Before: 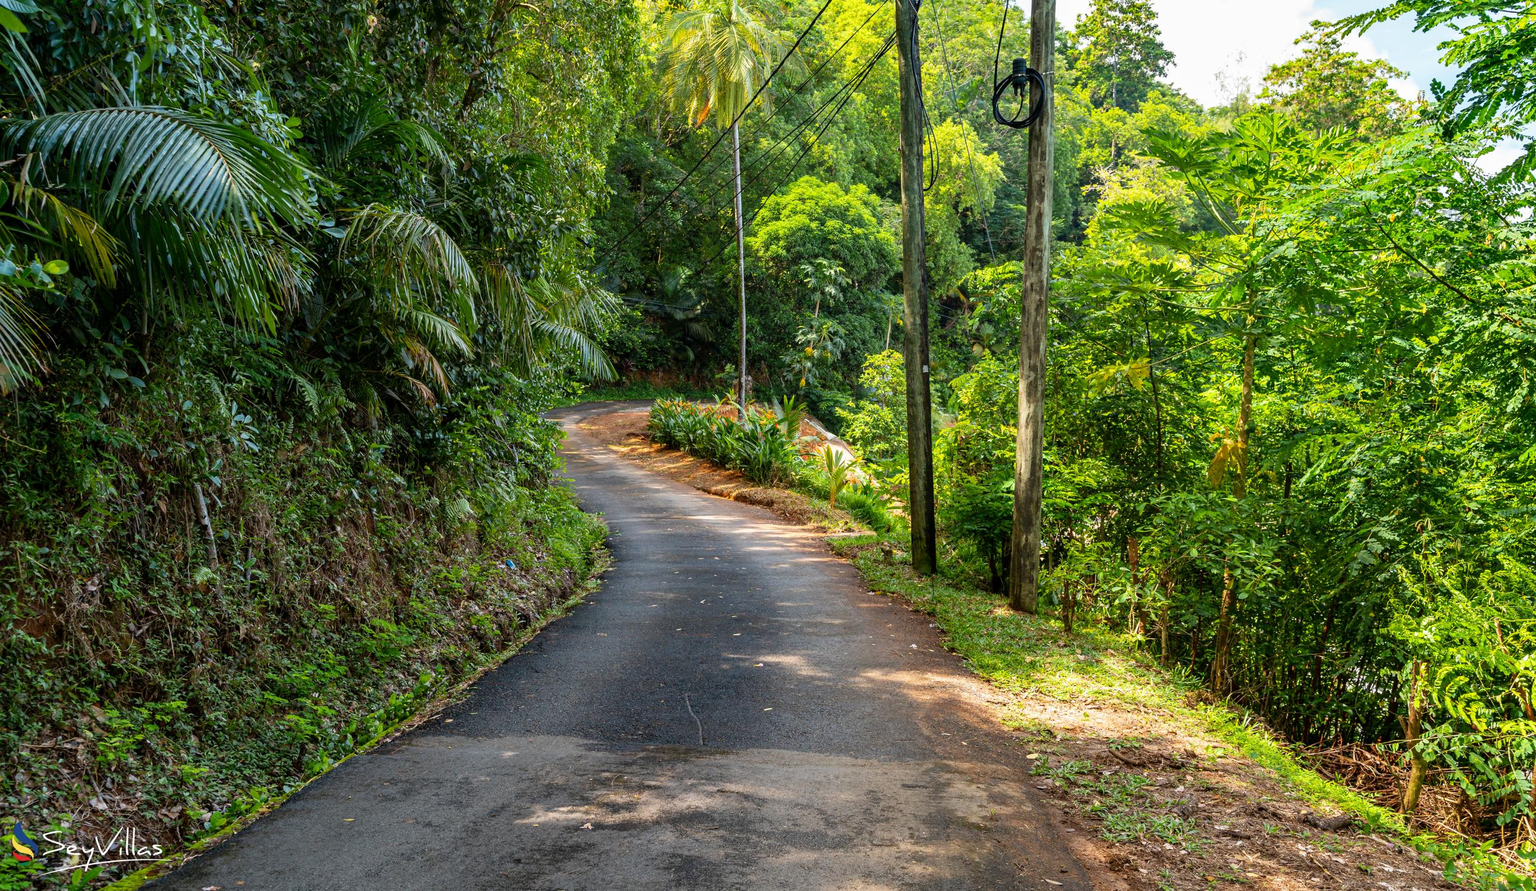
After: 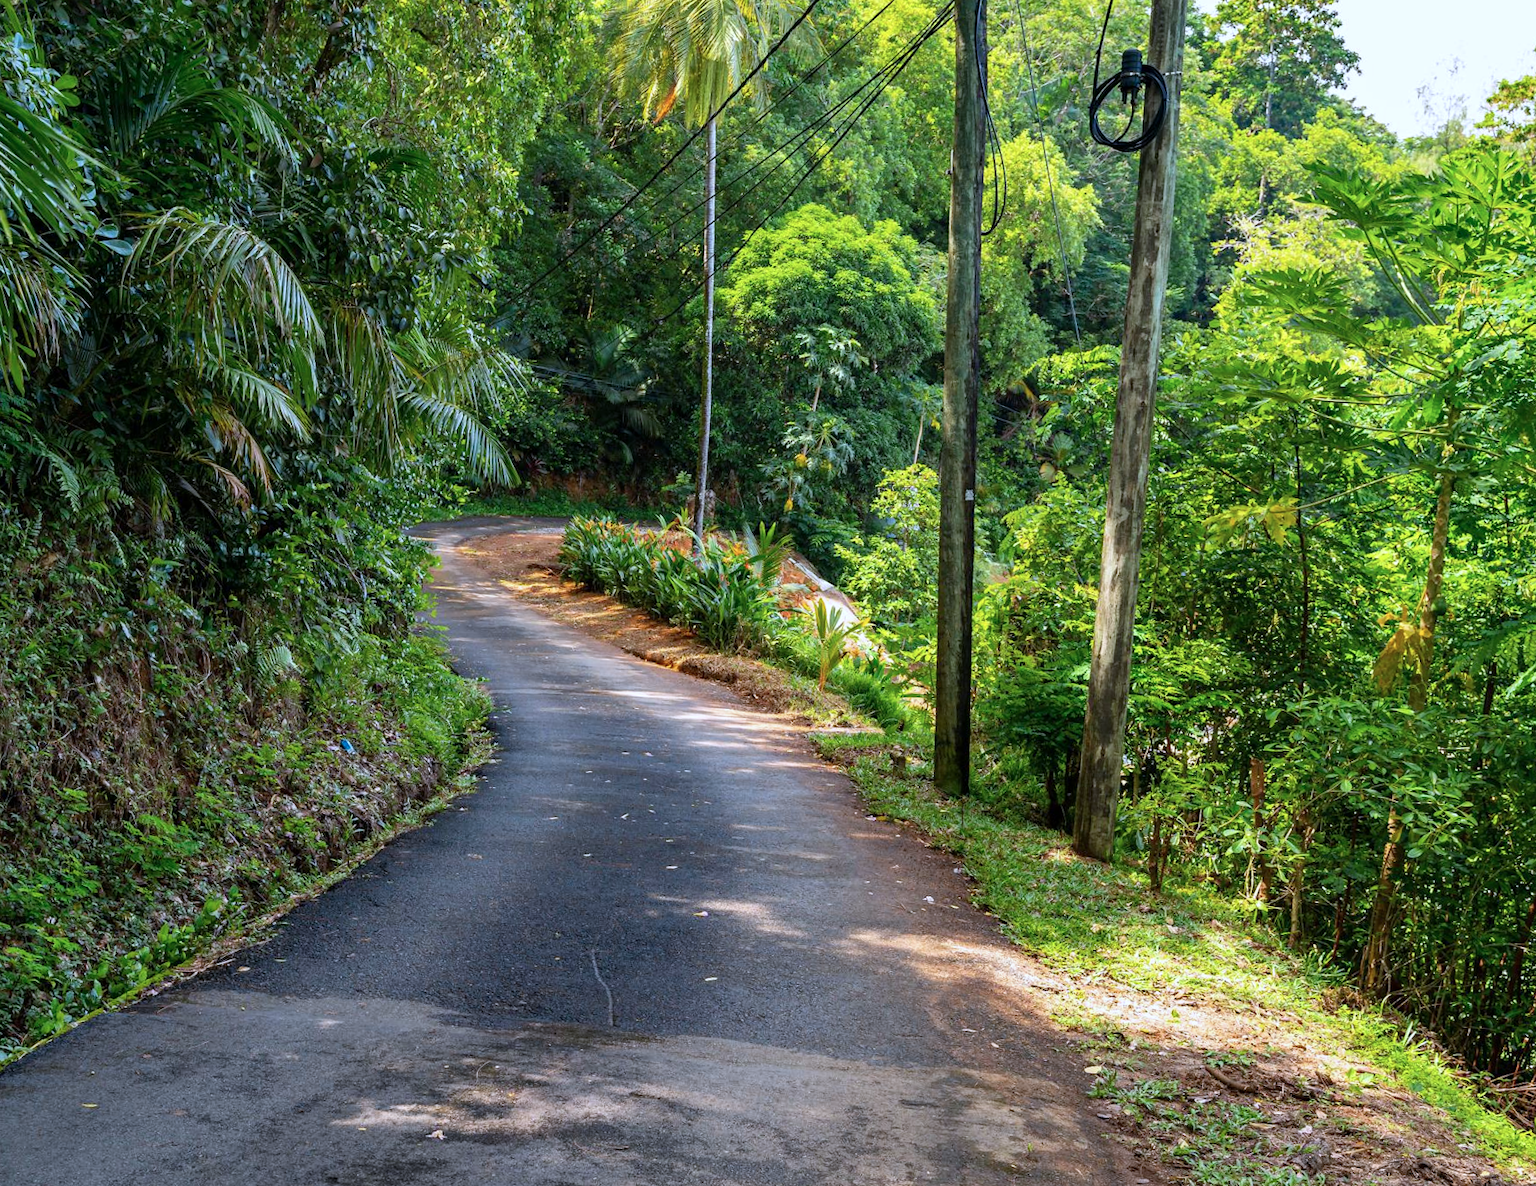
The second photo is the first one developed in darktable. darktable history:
crop and rotate: angle -3.27°, left 14.277%, top 0.028%, right 10.766%, bottom 0.028%
color calibration: illuminant as shot in camera, x 0.37, y 0.382, temperature 4313.32 K
